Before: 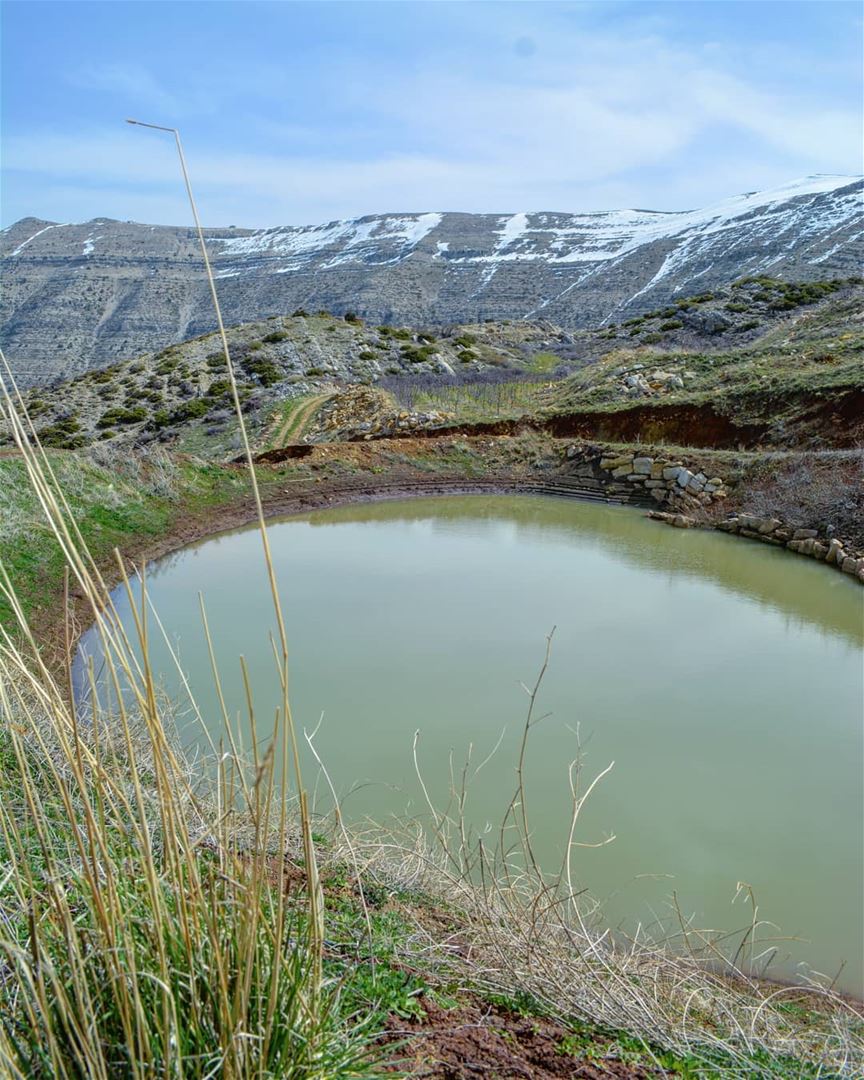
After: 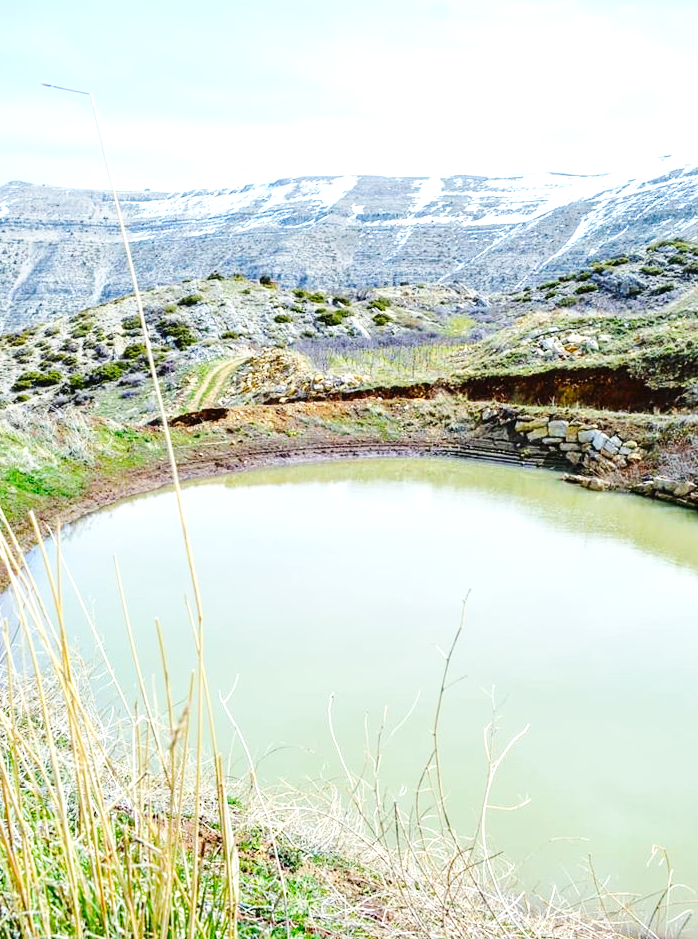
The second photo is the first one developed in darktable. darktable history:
crop: left 9.929%, top 3.475%, right 9.188%, bottom 9.529%
exposure: exposure 1.061 EV, compensate highlight preservation false
white balance: emerald 1
base curve: curves: ch0 [(0, 0) (0.036, 0.025) (0.121, 0.166) (0.206, 0.329) (0.605, 0.79) (1, 1)], preserve colors none
